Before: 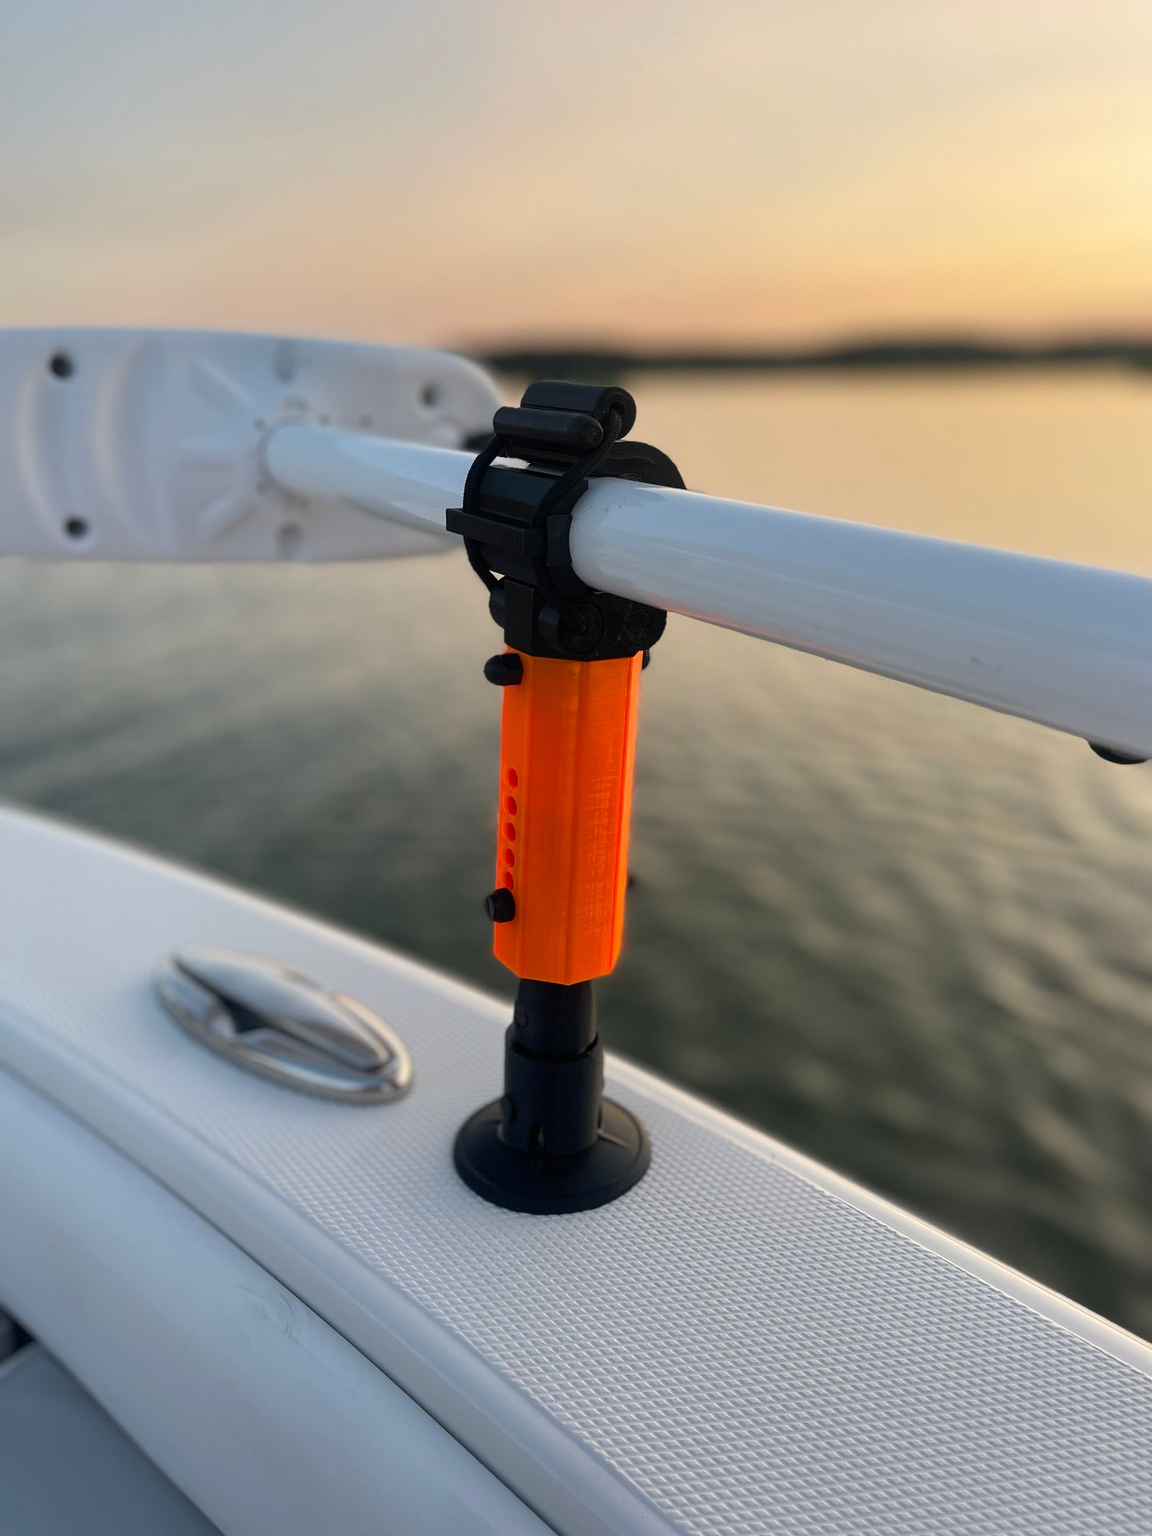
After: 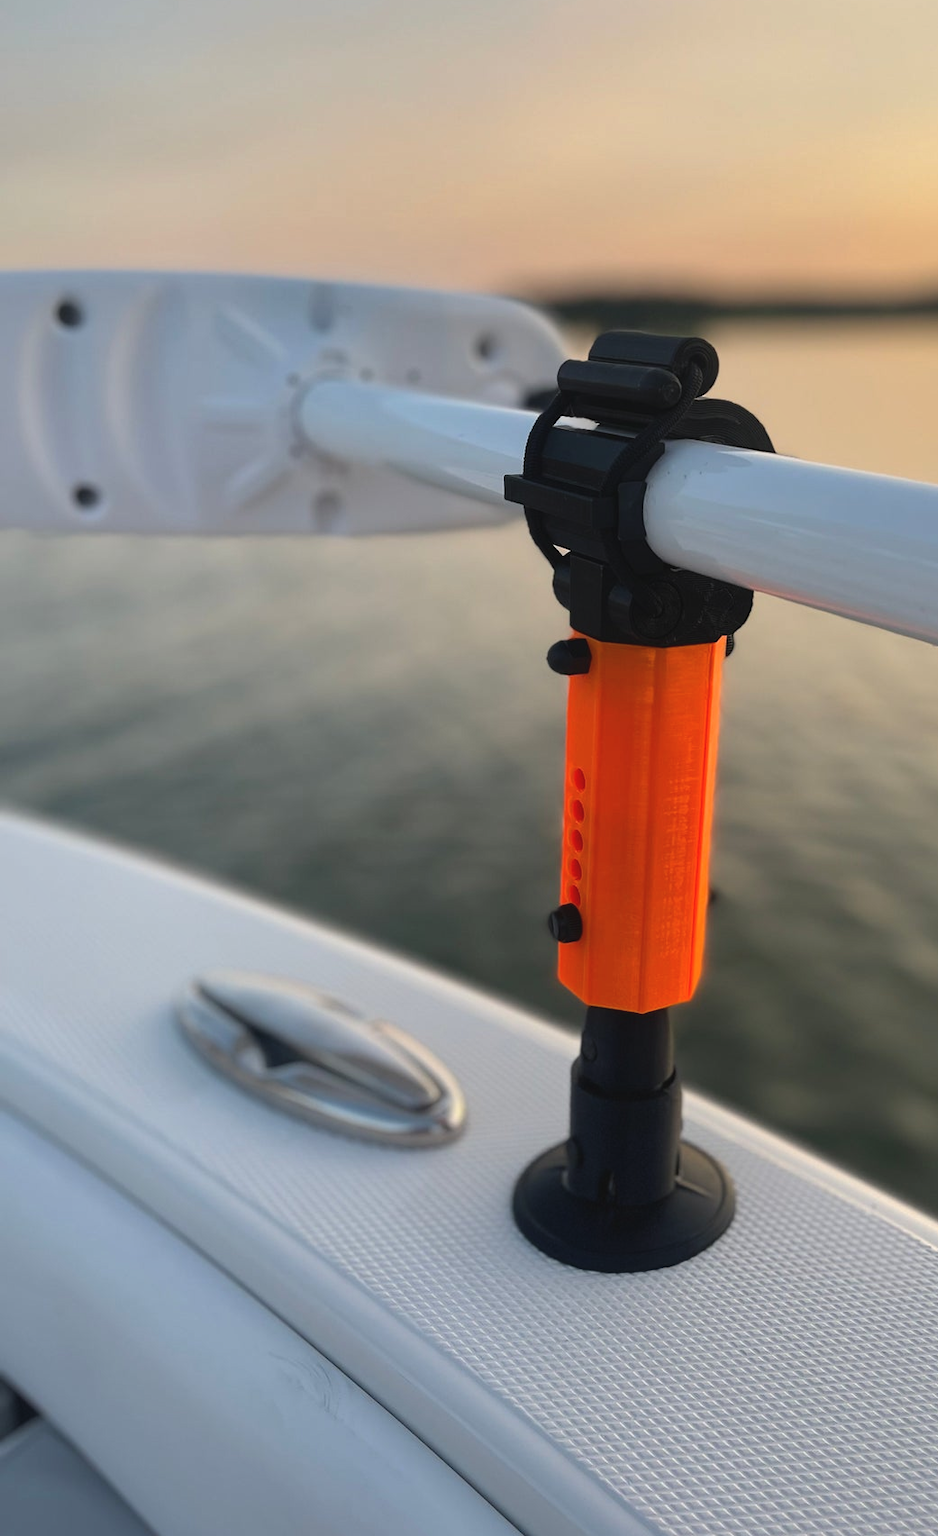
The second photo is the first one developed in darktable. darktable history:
crop: top 5.778%, right 27.886%, bottom 5.734%
shadows and highlights: shadows 8.93, white point adjustment 1, highlights -40.36
exposure: black level correction -0.005, exposure 0.051 EV, compensate exposure bias true, compensate highlight preservation false
